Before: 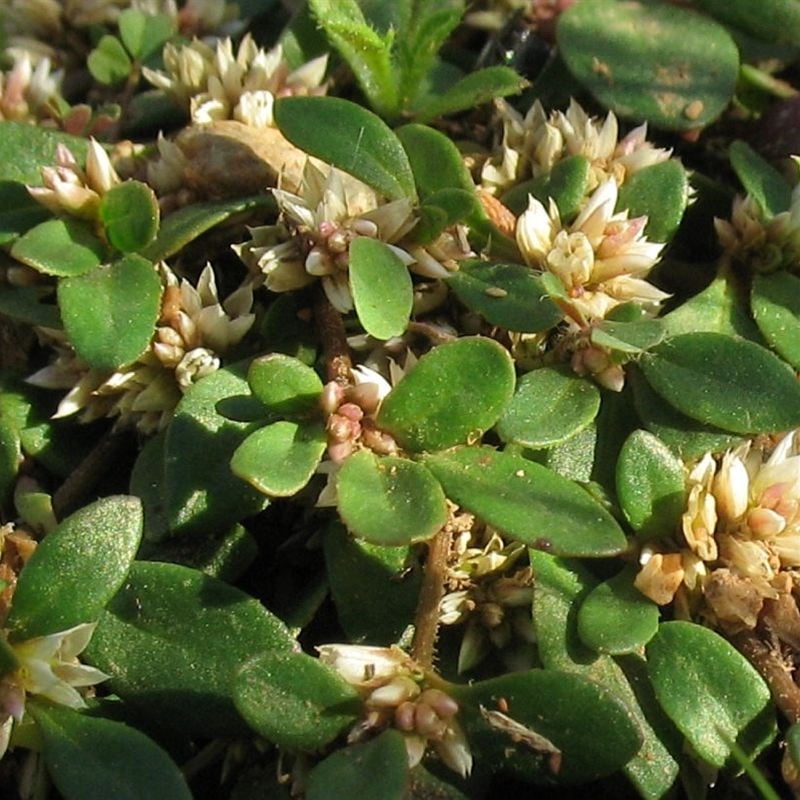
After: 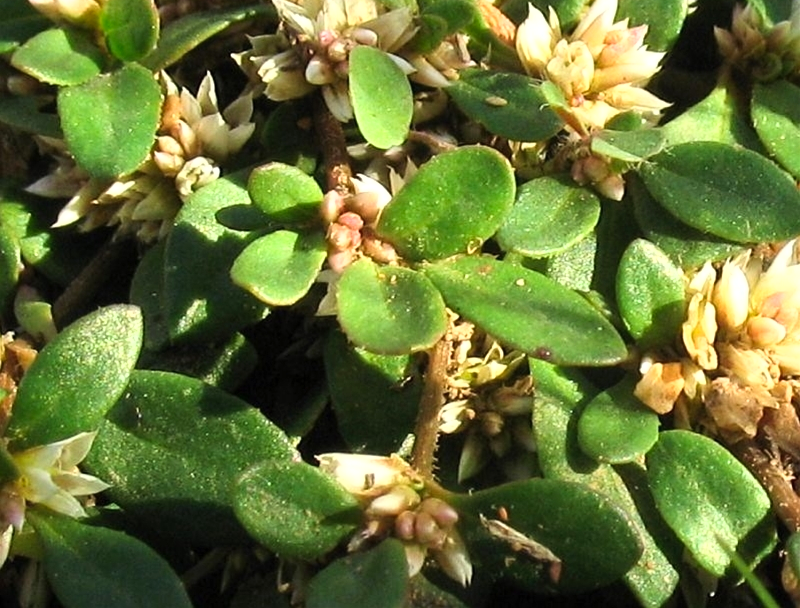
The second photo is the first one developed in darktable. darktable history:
tone curve: curves: ch0 [(0, 0) (0.216, 0.249) (0.443, 0.543) (0.717, 0.888) (0.878, 1) (1, 1)], color space Lab, linked channels
crop and rotate: top 23.955%
